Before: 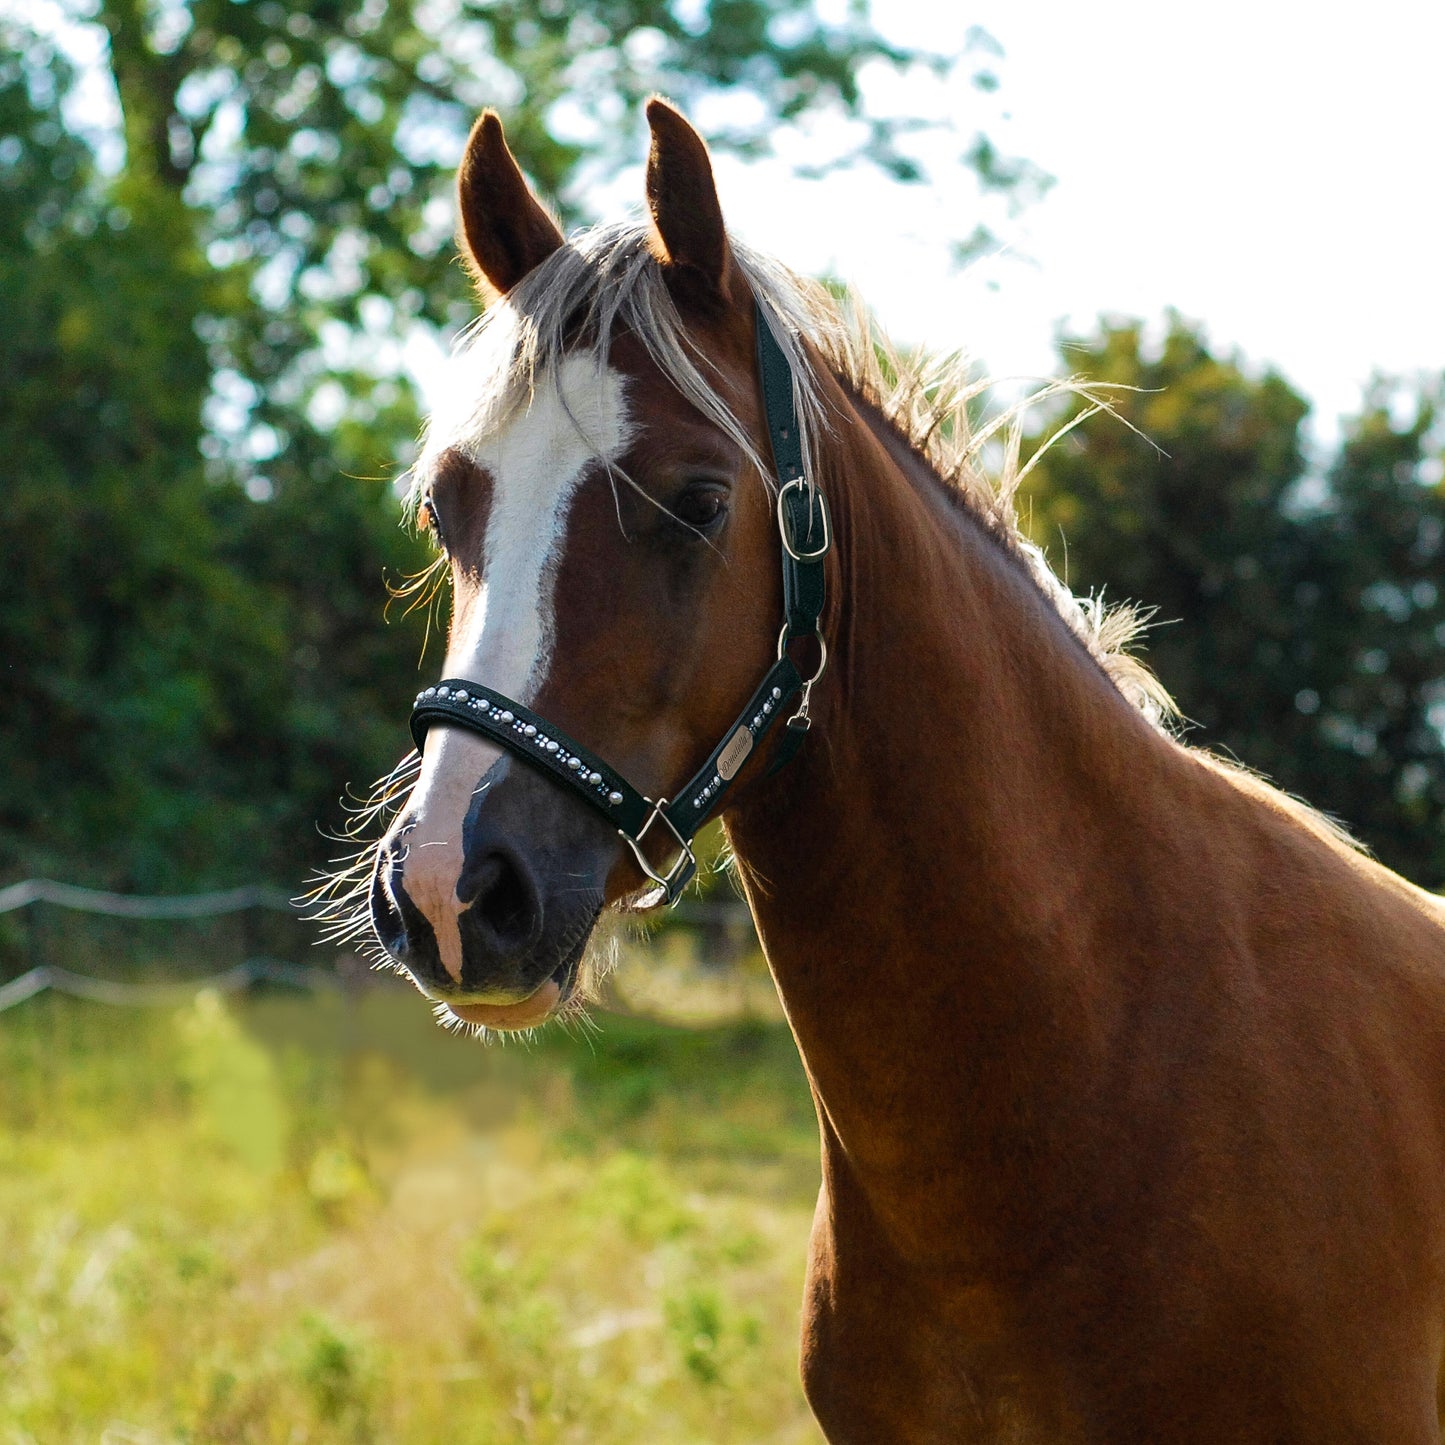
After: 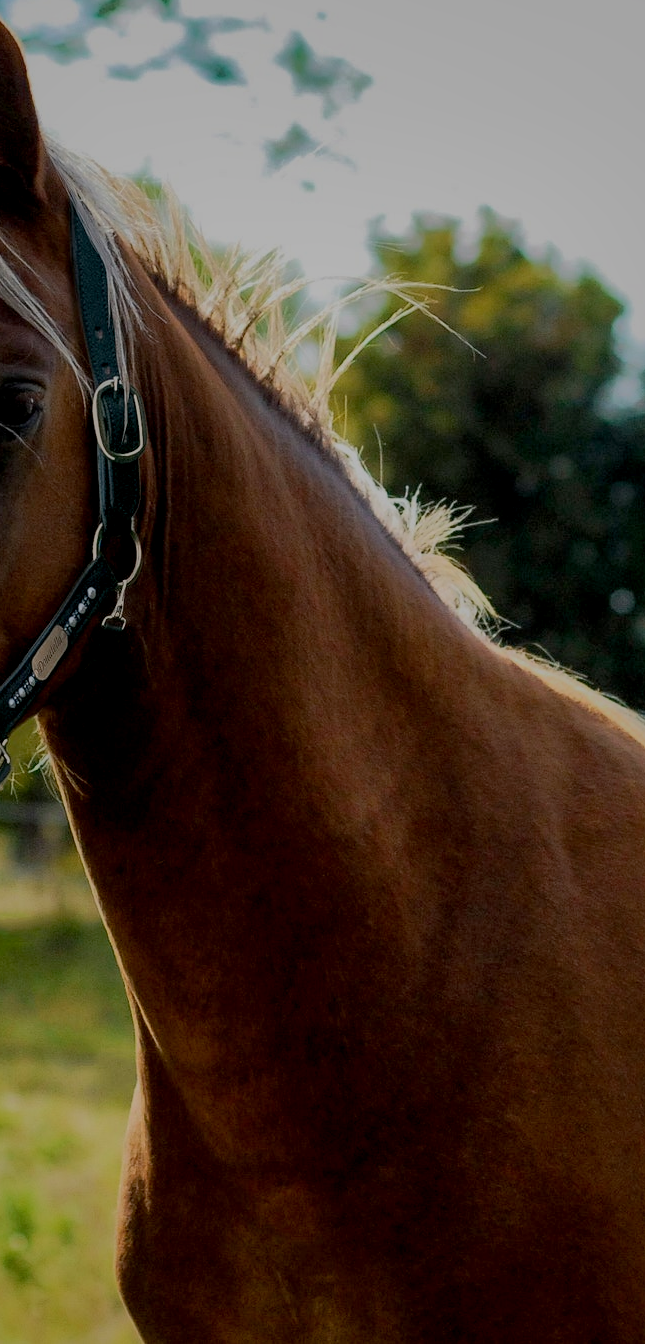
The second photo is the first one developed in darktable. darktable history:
shadows and highlights: shadows 25.71, highlights -69.27, highlights color adjustment 31.79%
crop: left 47.425%, top 6.946%, right 7.921%
exposure: black level correction 0.009, exposure -0.62 EV, compensate highlight preservation false
